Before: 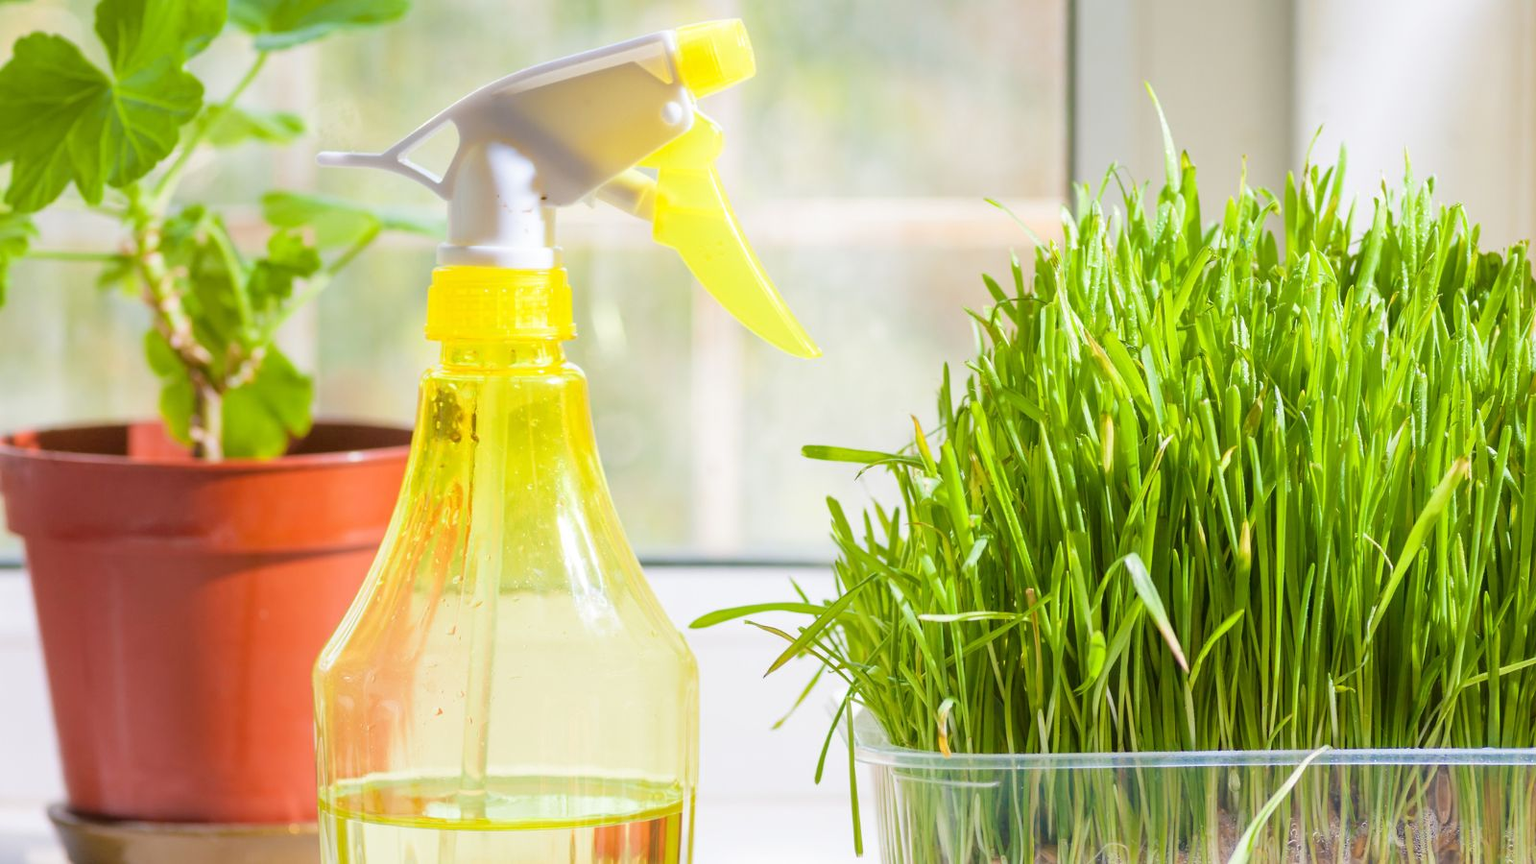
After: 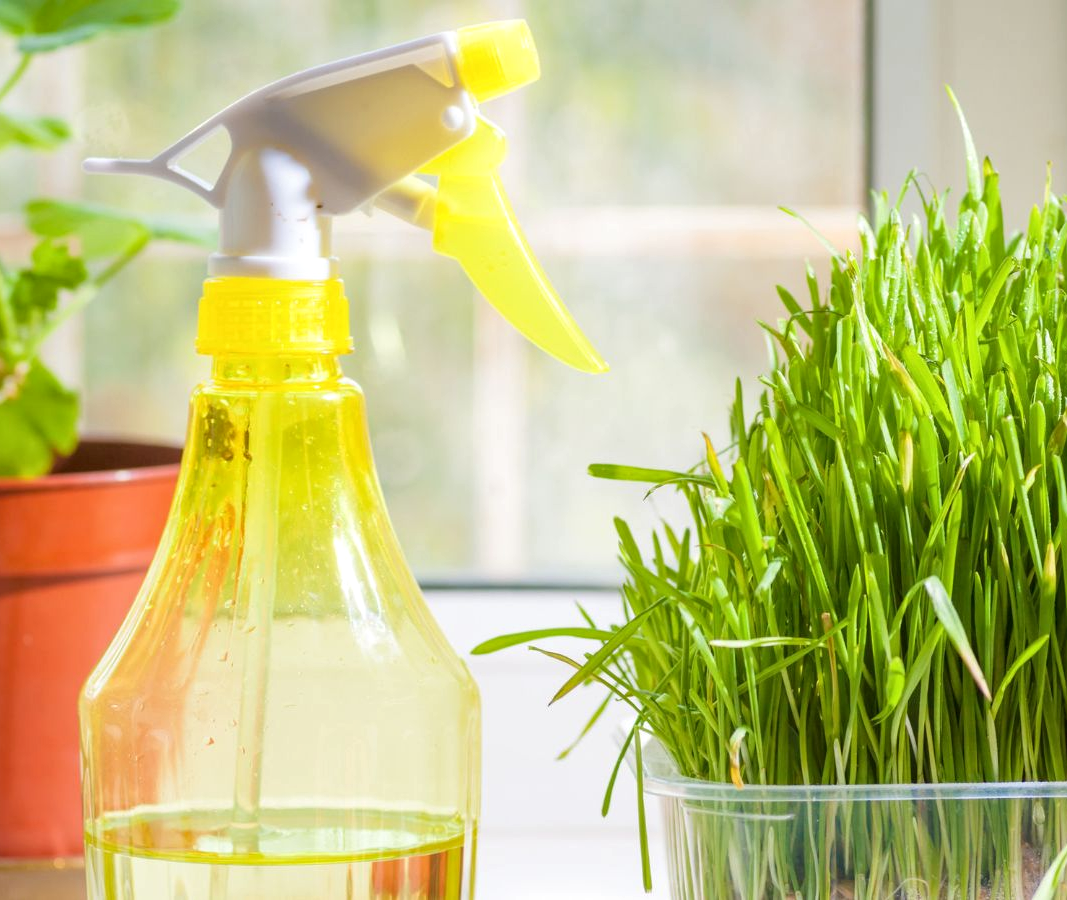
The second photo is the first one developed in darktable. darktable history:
crop and rotate: left 15.446%, right 17.836%
local contrast: highlights 100%, shadows 100%, detail 120%, midtone range 0.2
